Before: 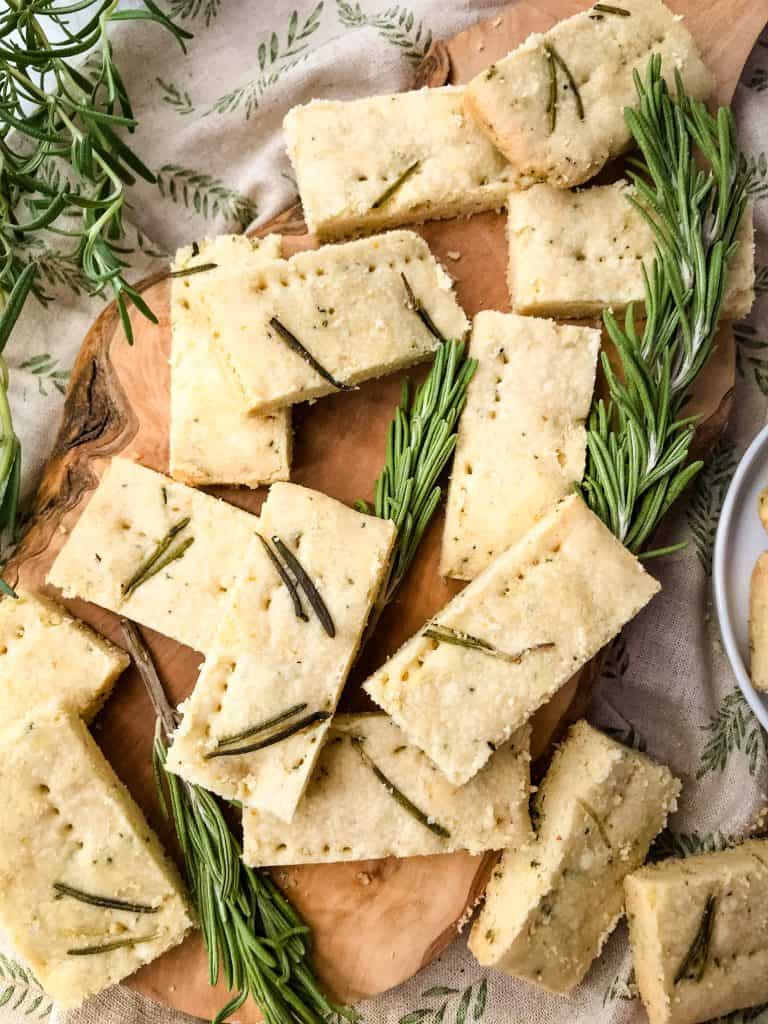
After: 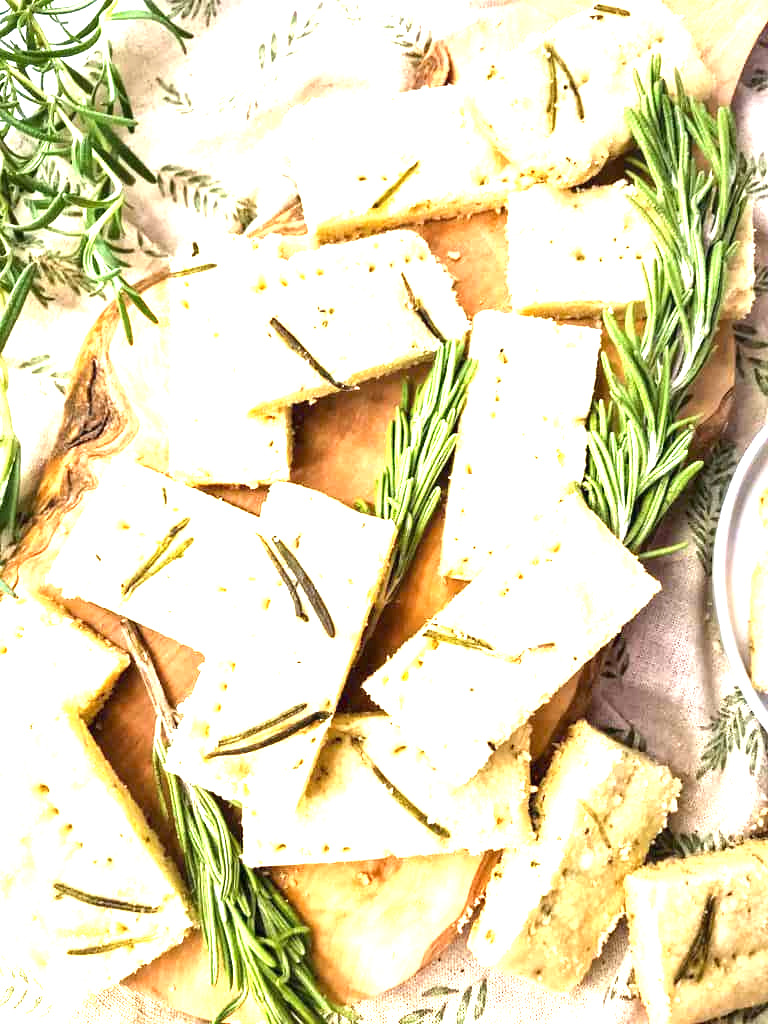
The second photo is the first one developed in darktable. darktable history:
tone equalizer: edges refinement/feathering 500, mask exposure compensation -1.57 EV, preserve details no
exposure: black level correction 0, exposure 2.001 EV, compensate highlight preservation false
